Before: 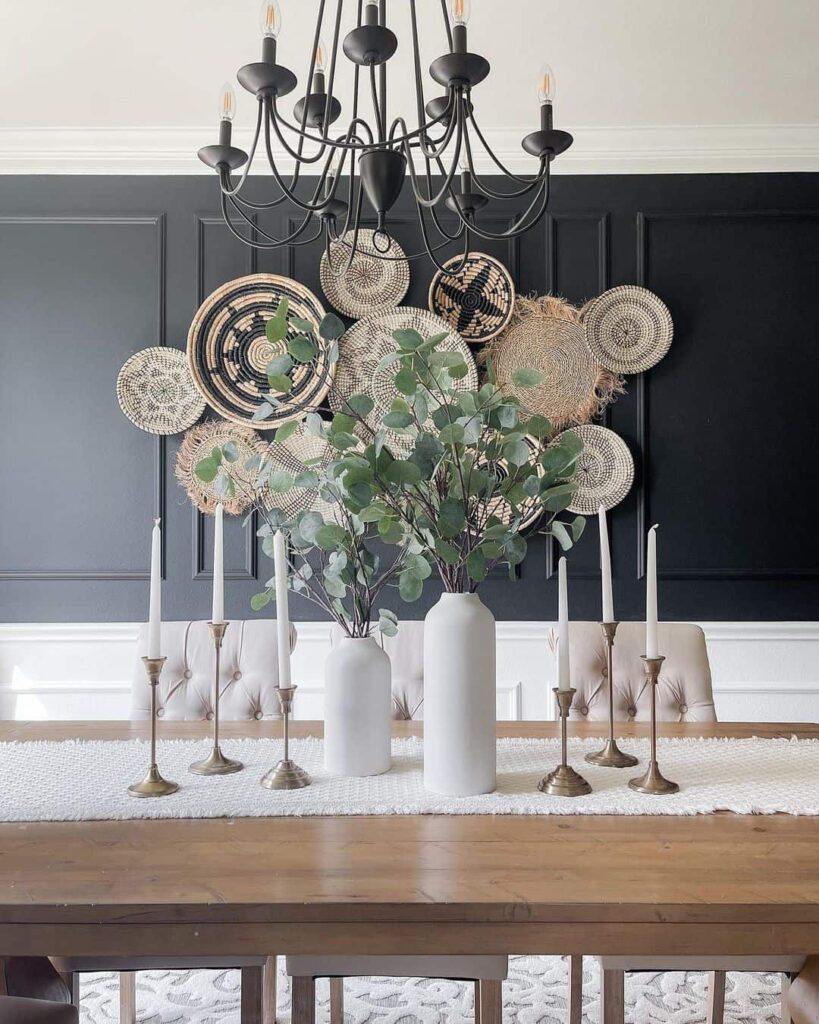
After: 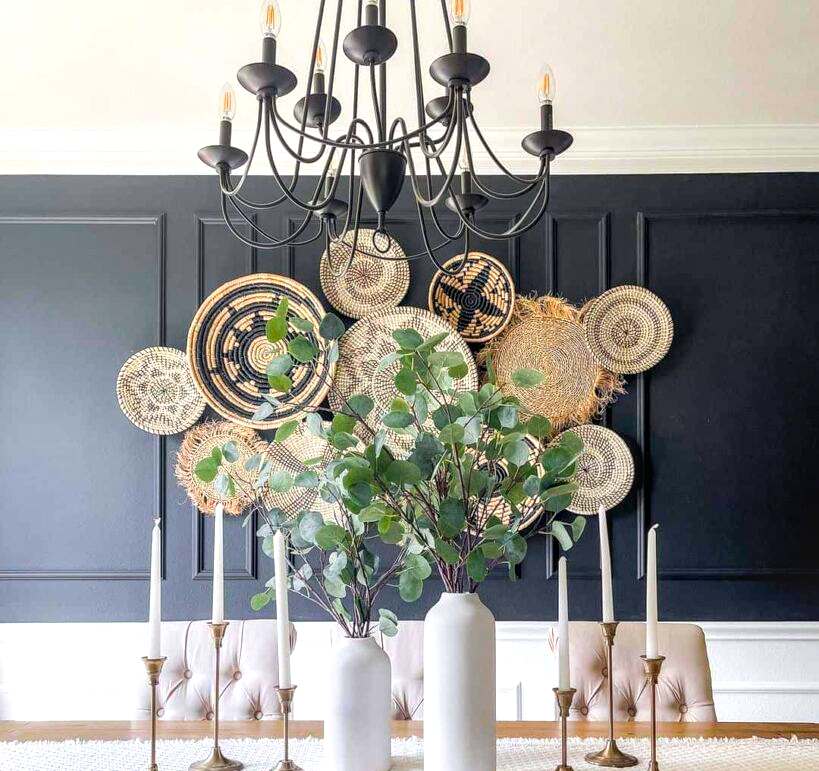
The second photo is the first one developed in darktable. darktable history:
exposure: black level correction 0, exposure 0.394 EV, compensate exposure bias true, compensate highlight preservation false
local contrast: detail 130%
crop: bottom 24.694%
color balance rgb: global offset › luminance -0.478%, linear chroma grading › global chroma 25.347%, perceptual saturation grading › global saturation 25.218%, global vibrance 20%
